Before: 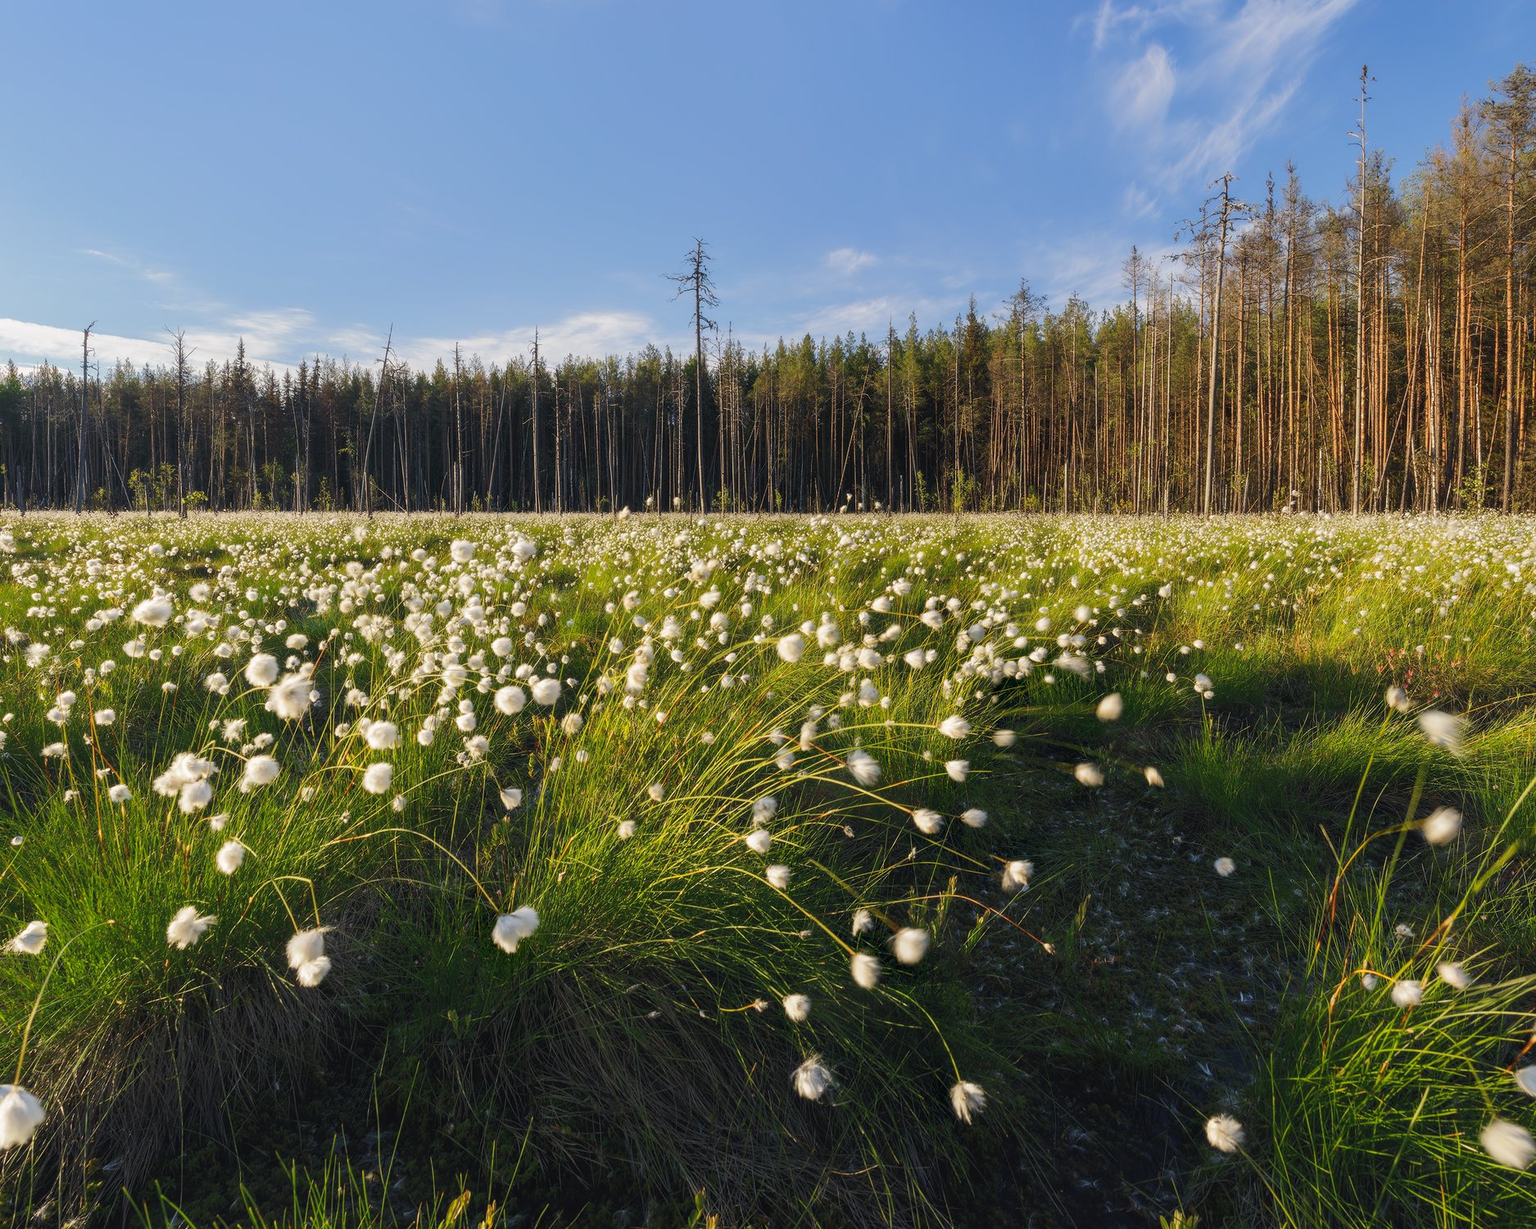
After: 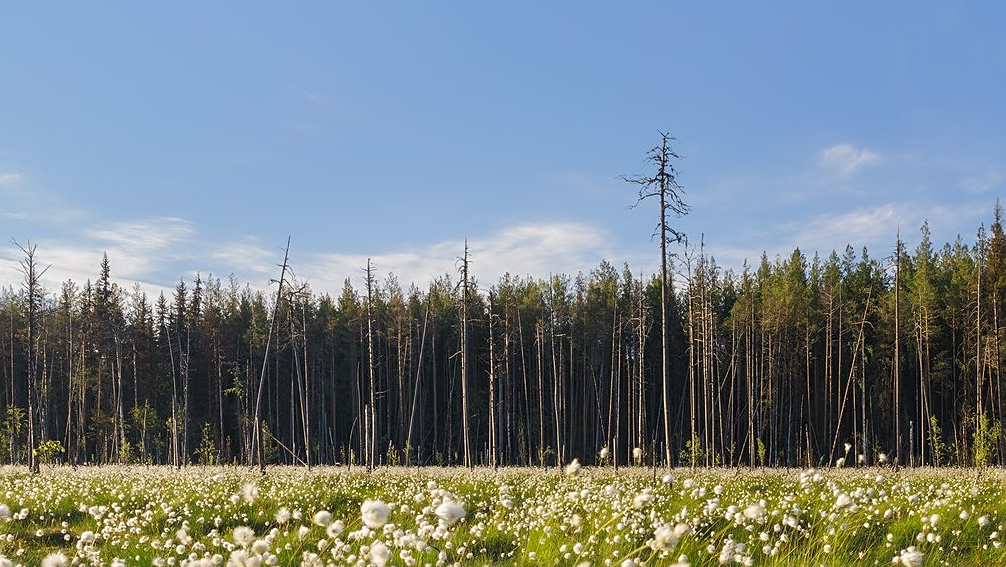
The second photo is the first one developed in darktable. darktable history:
crop: left 10.121%, top 10.631%, right 36.218%, bottom 51.526%
sharpen: on, module defaults
